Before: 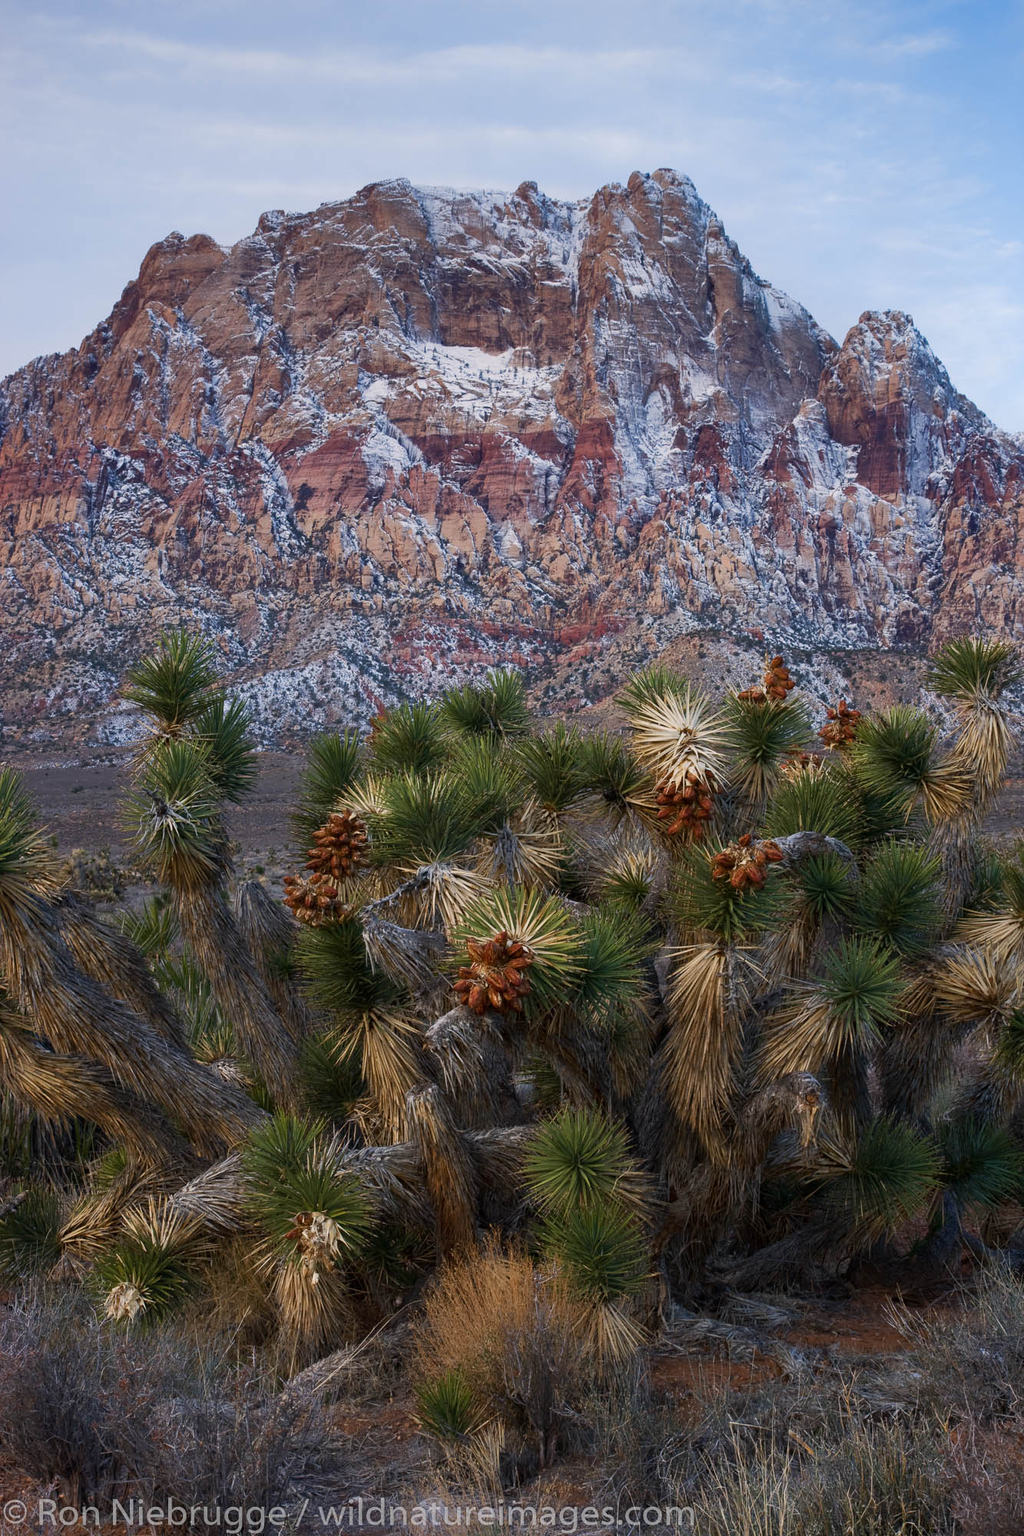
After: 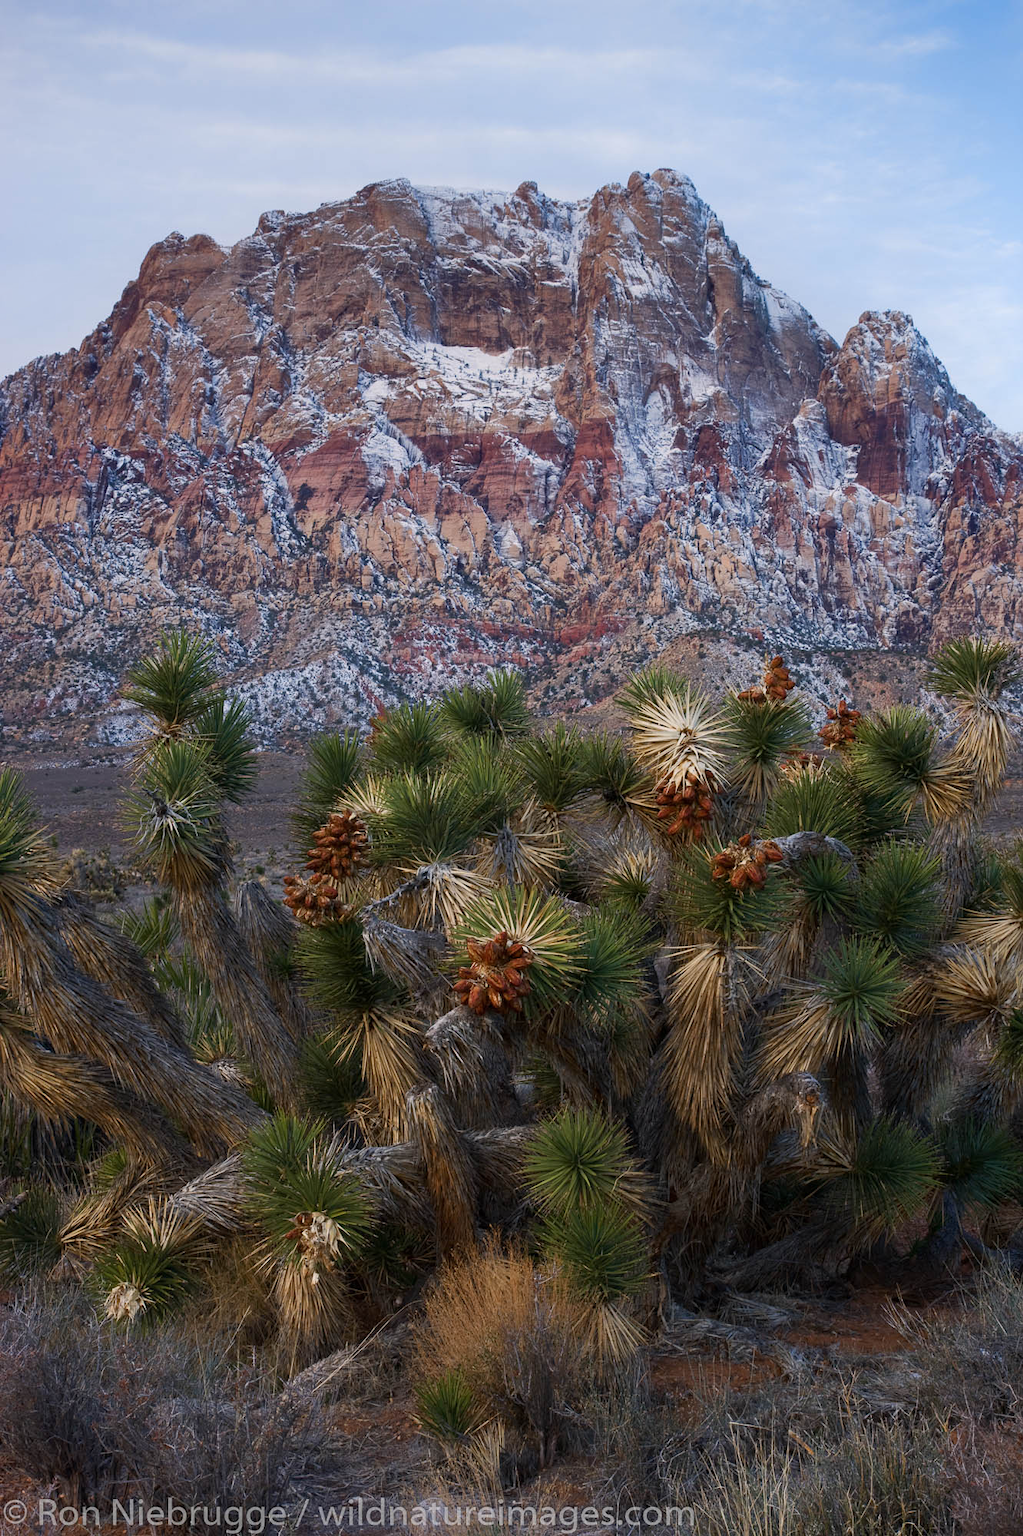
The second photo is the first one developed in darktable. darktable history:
shadows and highlights: radius 91.89, shadows -16.35, white point adjustment 0.299, highlights 31.11, compress 48.5%, highlights color adjustment 32.98%, soften with gaussian
